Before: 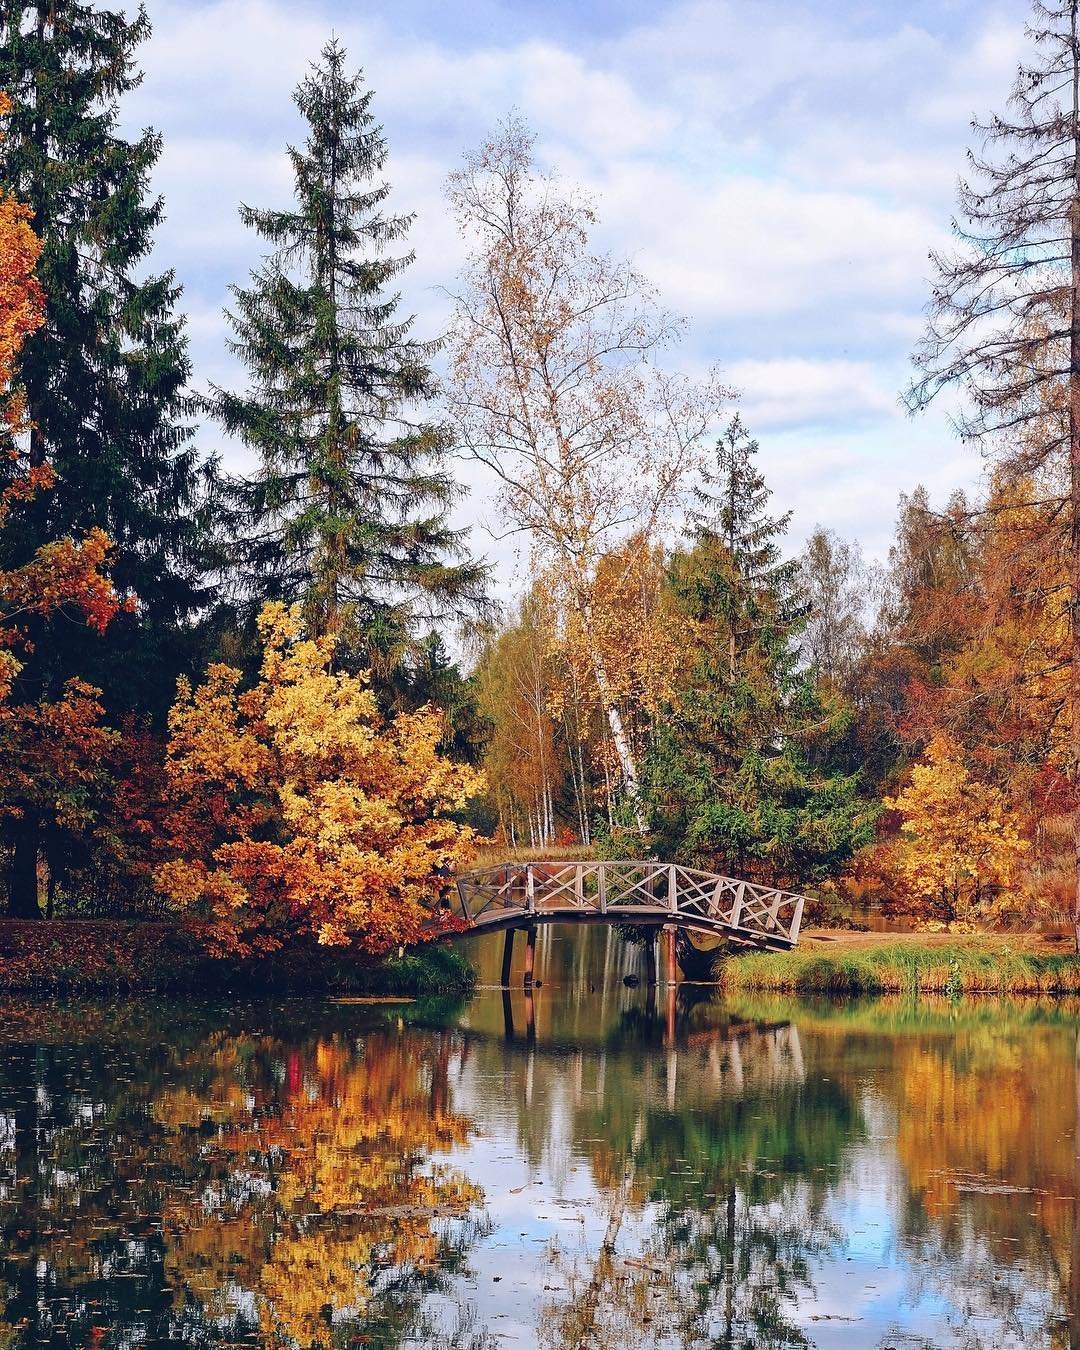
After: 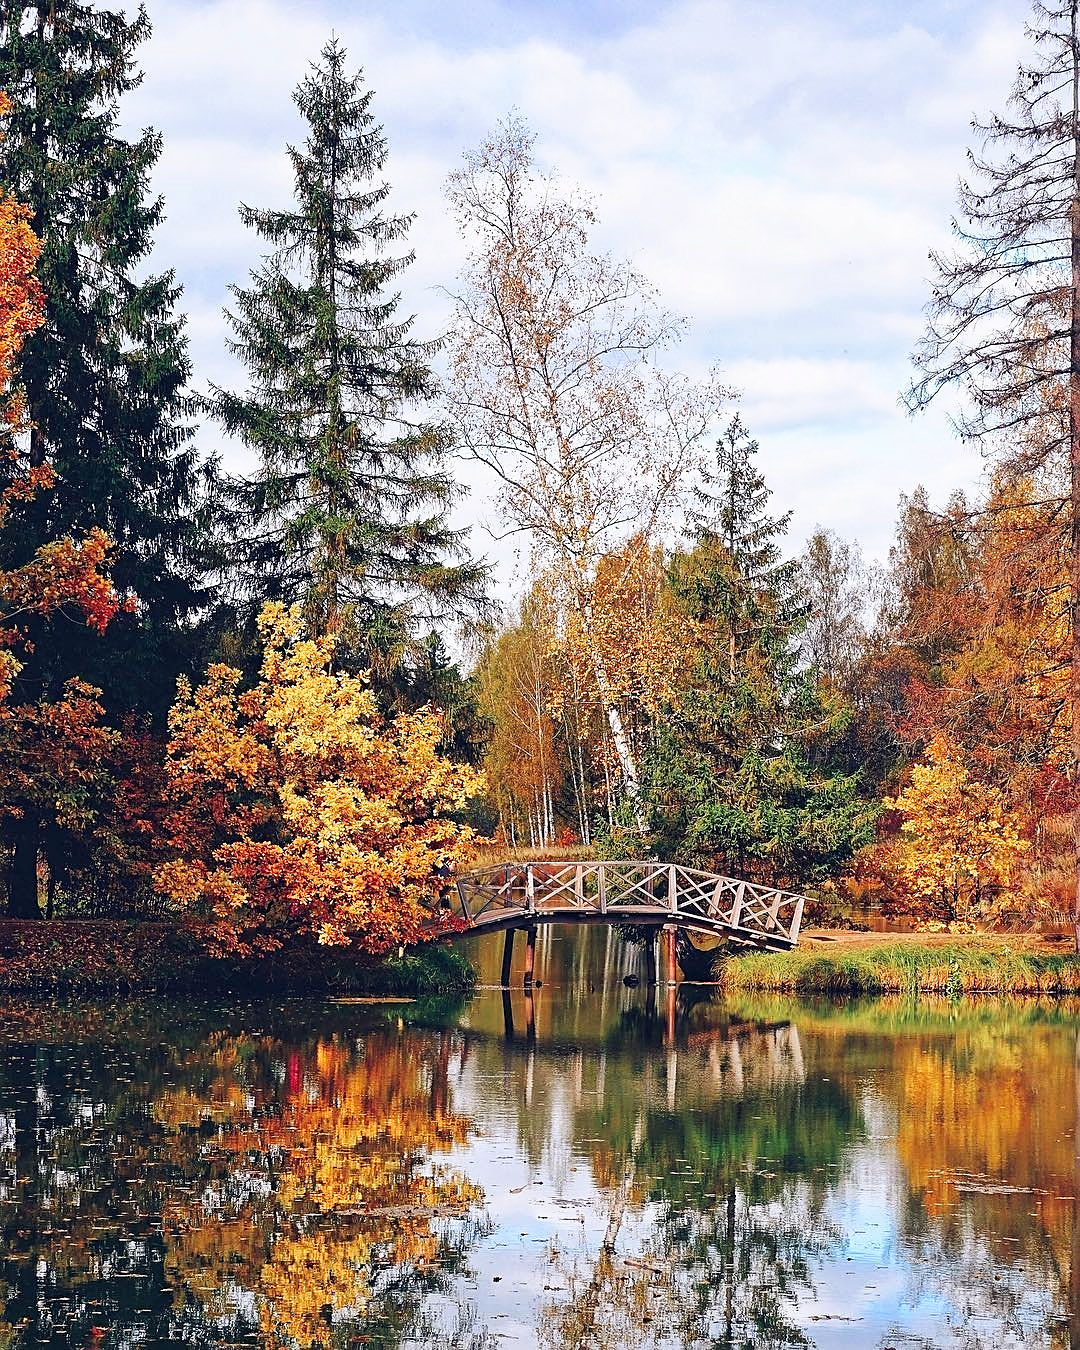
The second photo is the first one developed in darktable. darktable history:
tone curve: curves: ch0 [(0, 0) (0.003, 0.019) (0.011, 0.022) (0.025, 0.03) (0.044, 0.049) (0.069, 0.08) (0.1, 0.111) (0.136, 0.144) (0.177, 0.189) (0.224, 0.23) (0.277, 0.285) (0.335, 0.356) (0.399, 0.428) (0.468, 0.511) (0.543, 0.597) (0.623, 0.682) (0.709, 0.773) (0.801, 0.865) (0.898, 0.945) (1, 1)], preserve colors none
sharpen: on, module defaults
